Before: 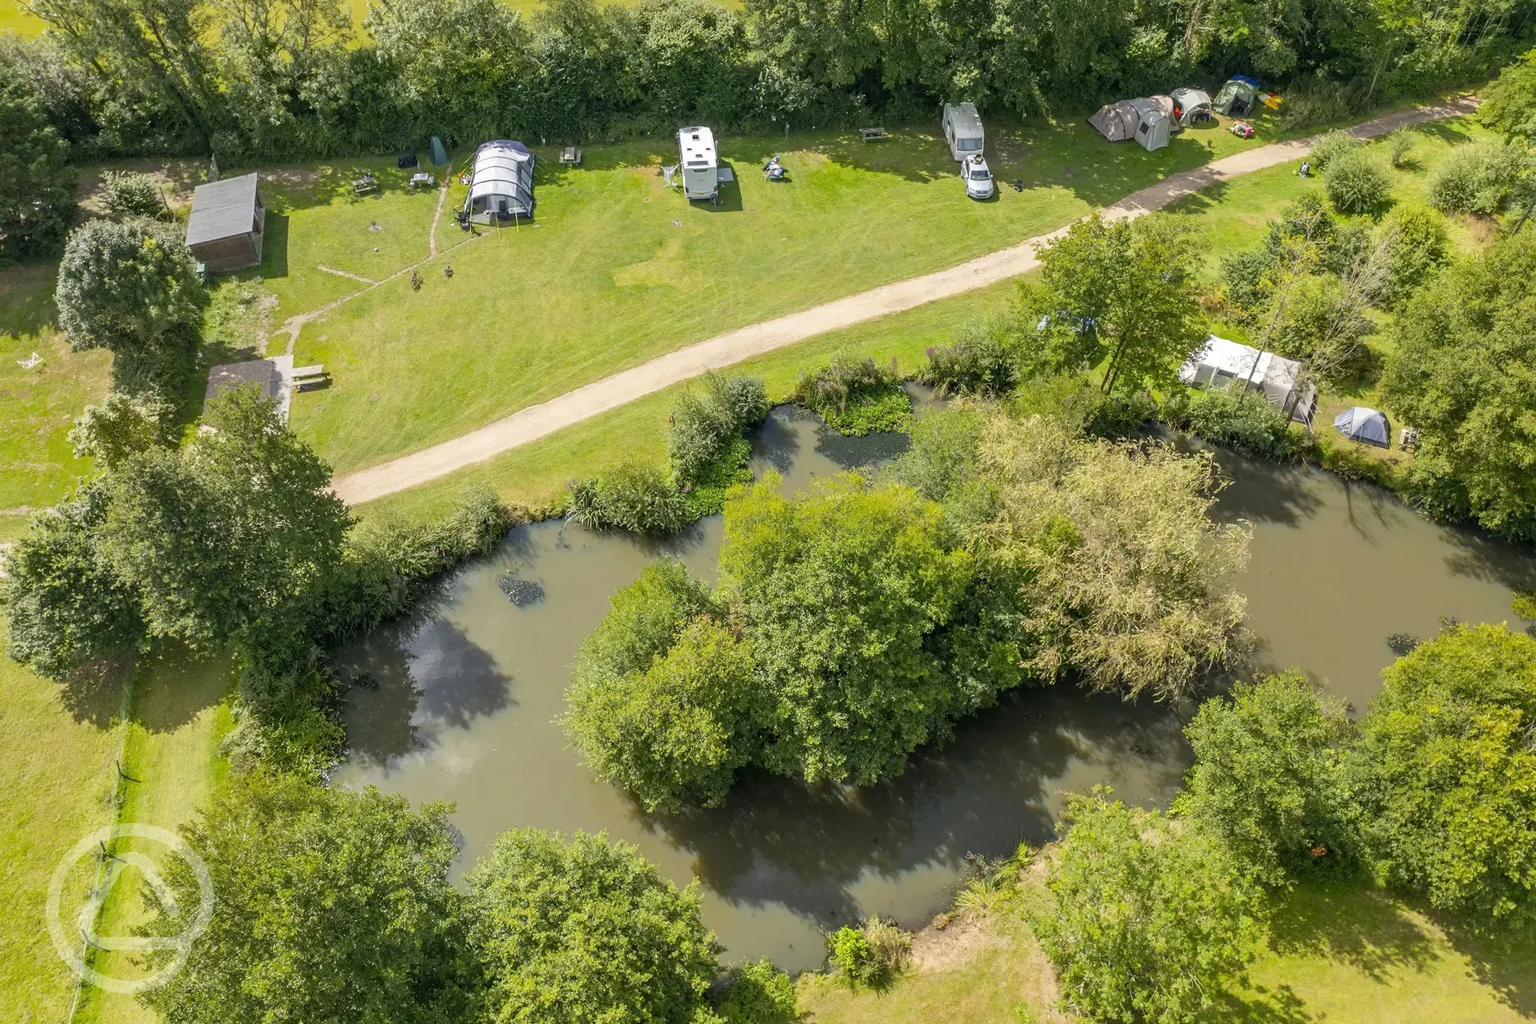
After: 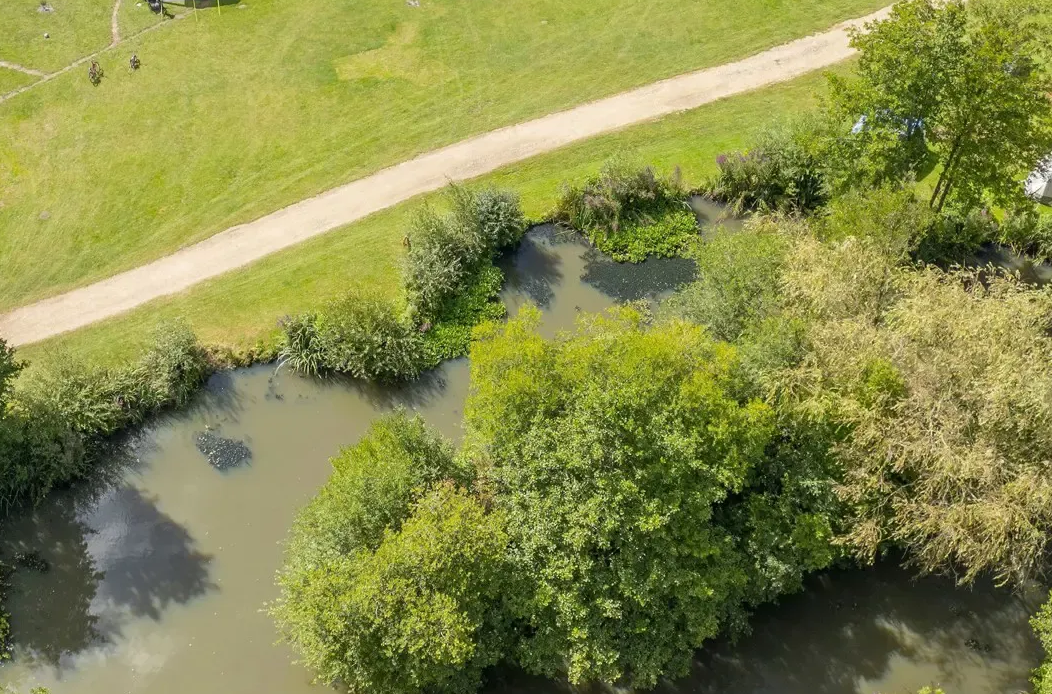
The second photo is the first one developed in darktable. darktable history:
crop and rotate: left 22.029%, top 21.626%, right 21.742%, bottom 22.726%
